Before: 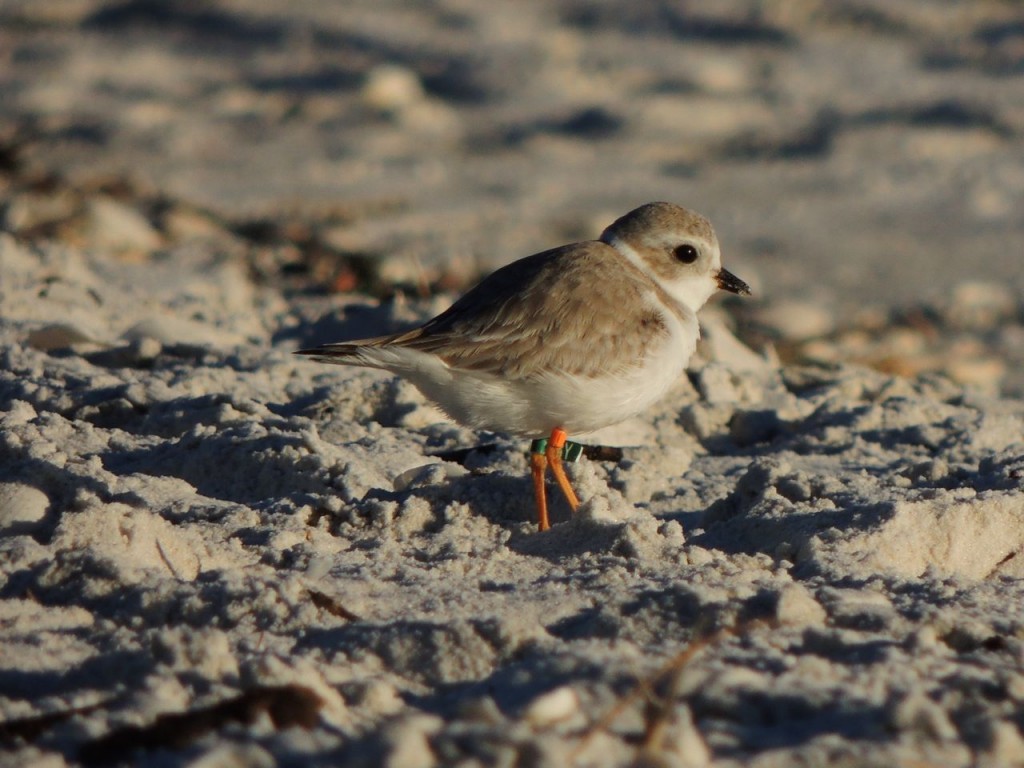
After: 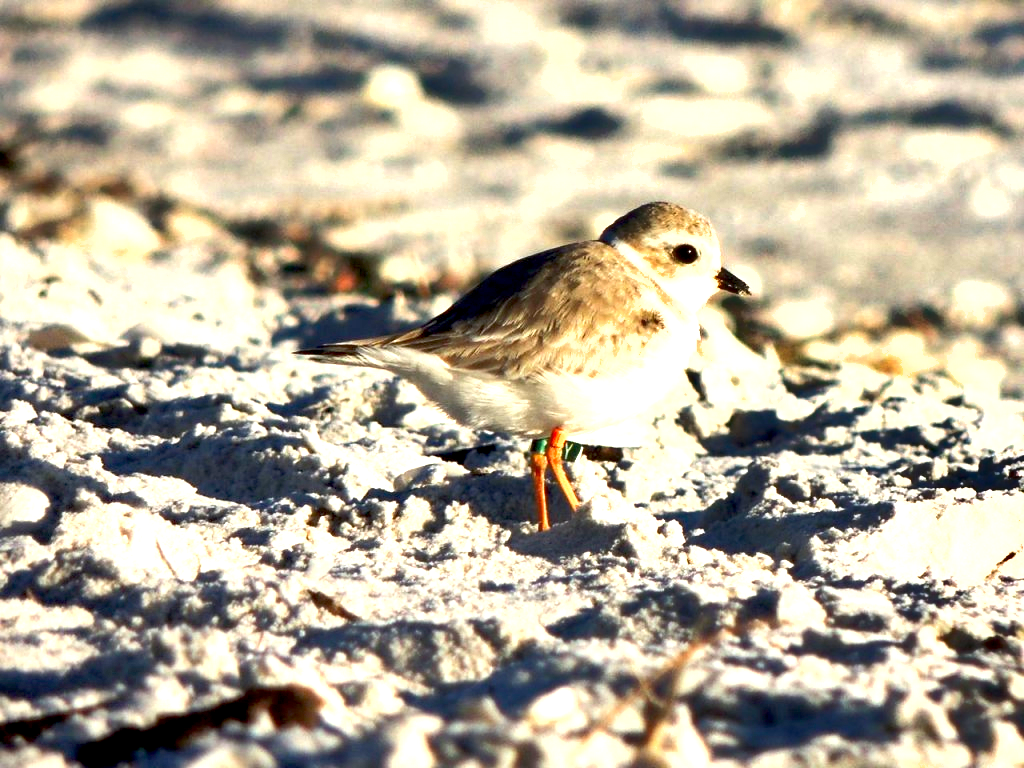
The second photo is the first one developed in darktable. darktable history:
exposure: black level correction 0.005, exposure 2.073 EV, compensate highlight preservation false
shadows and highlights: shadows 11.3, white point adjustment 1.12, soften with gaussian
